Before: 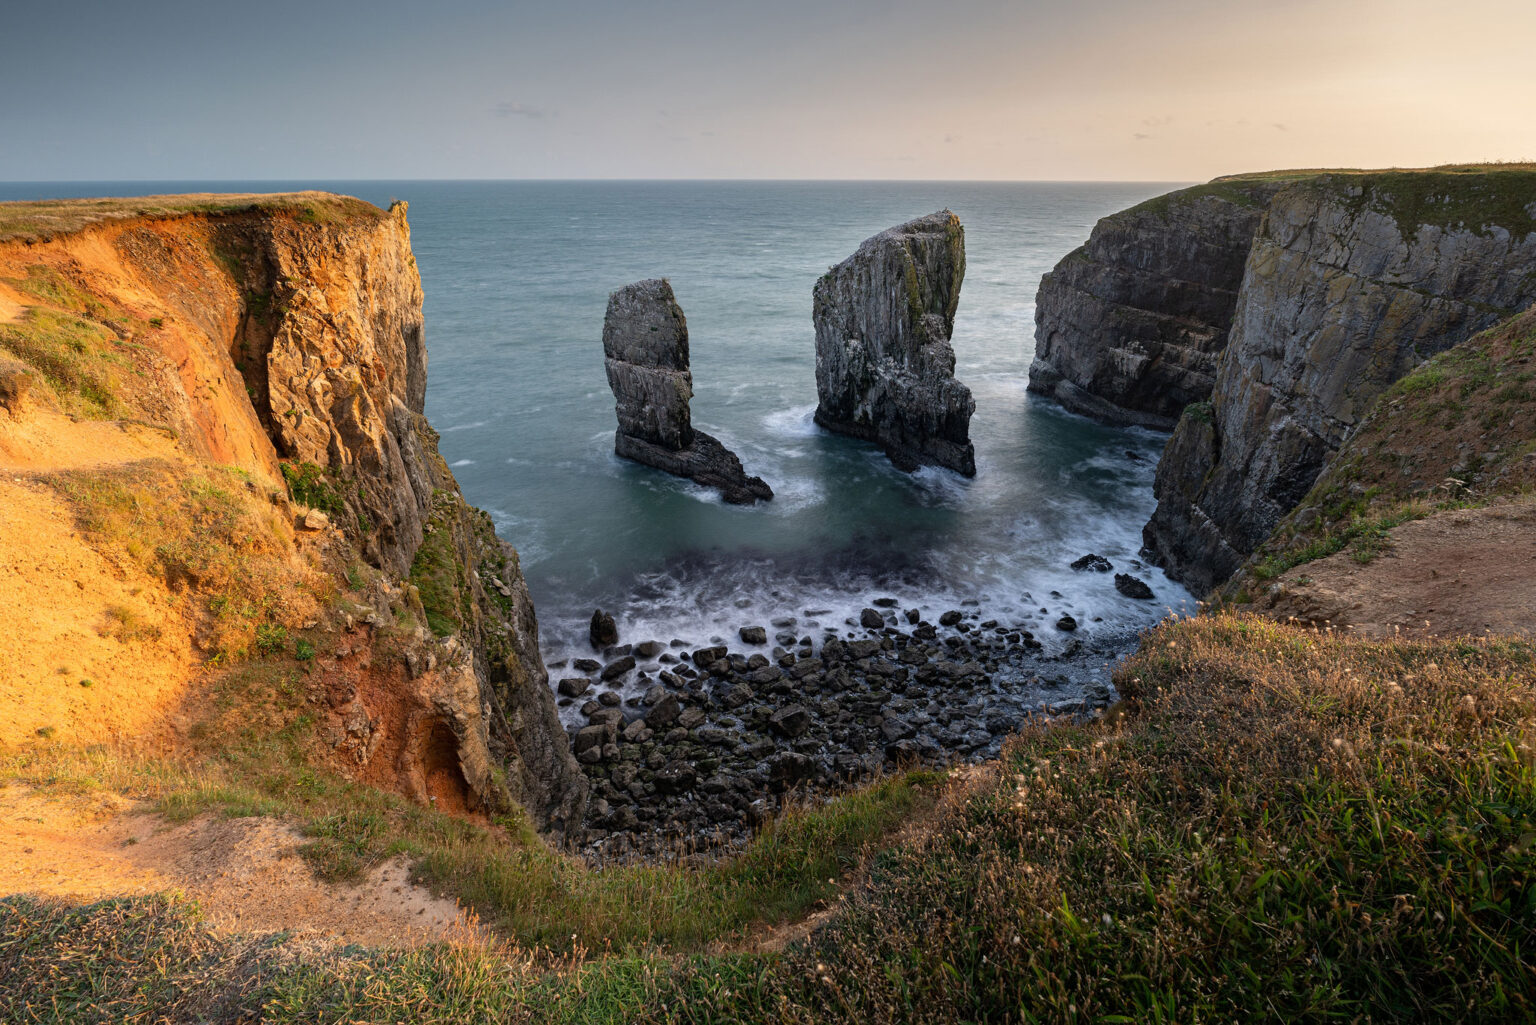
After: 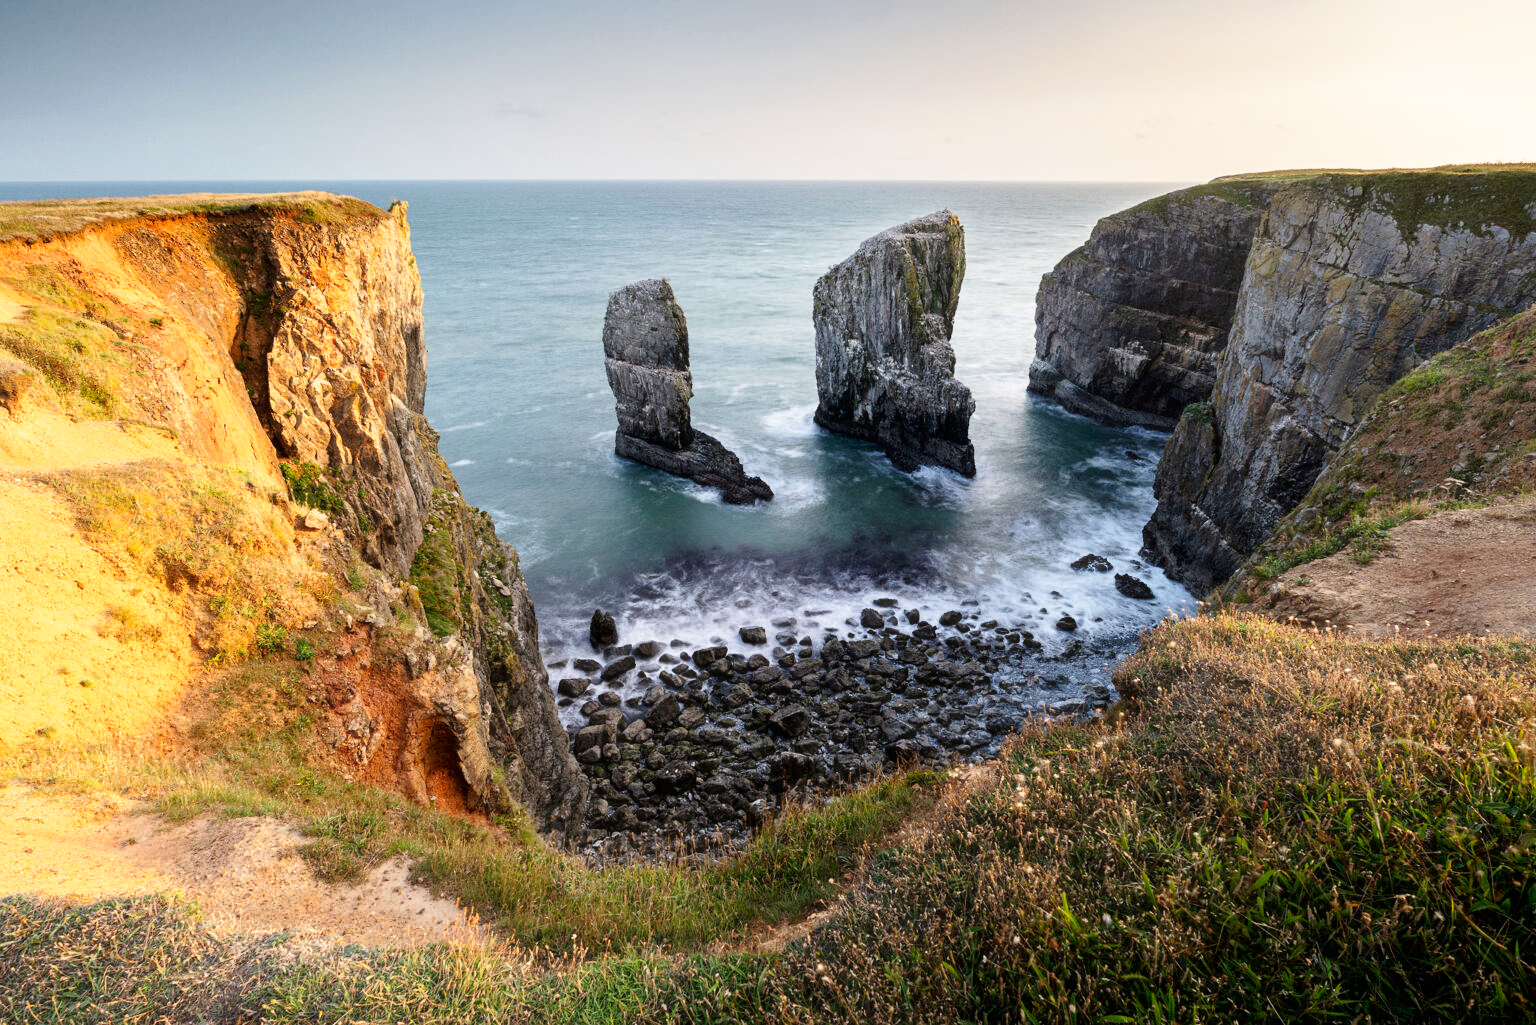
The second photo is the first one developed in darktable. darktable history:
base curve: curves: ch0 [(0, 0) (0.005, 0.002) (0.15, 0.3) (0.4, 0.7) (0.75, 0.95) (1, 1)], preserve colors none
haze removal: strength -0.05
